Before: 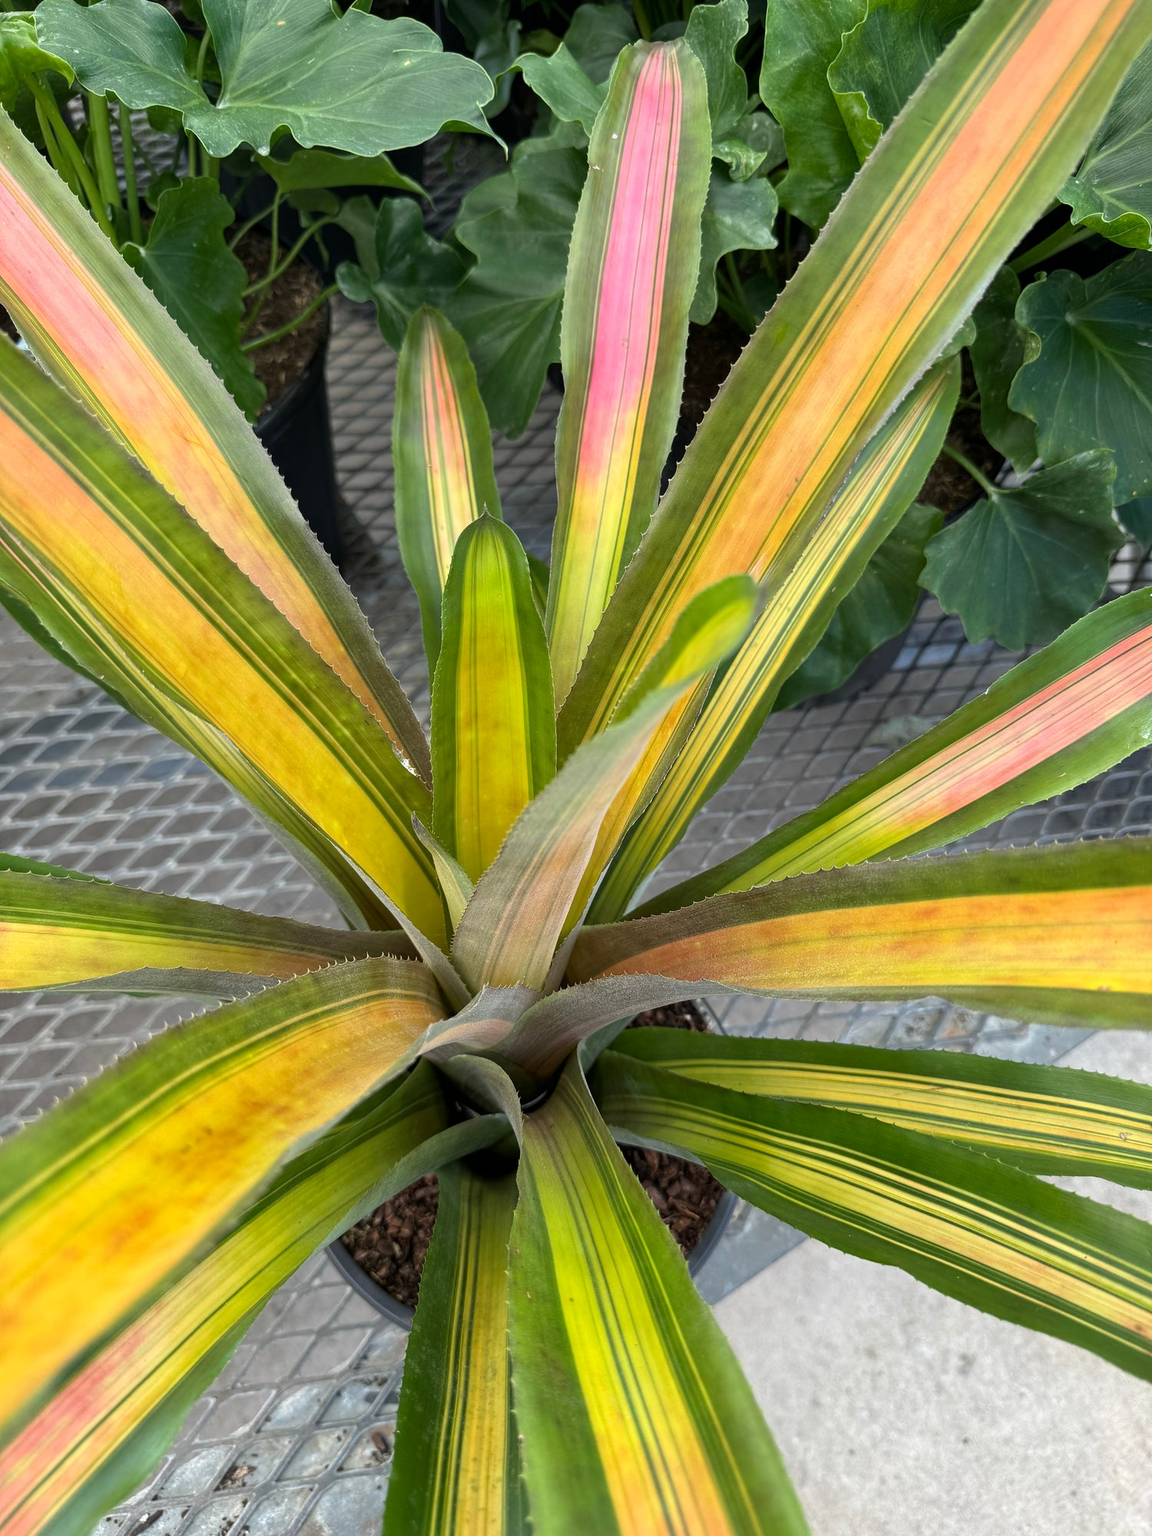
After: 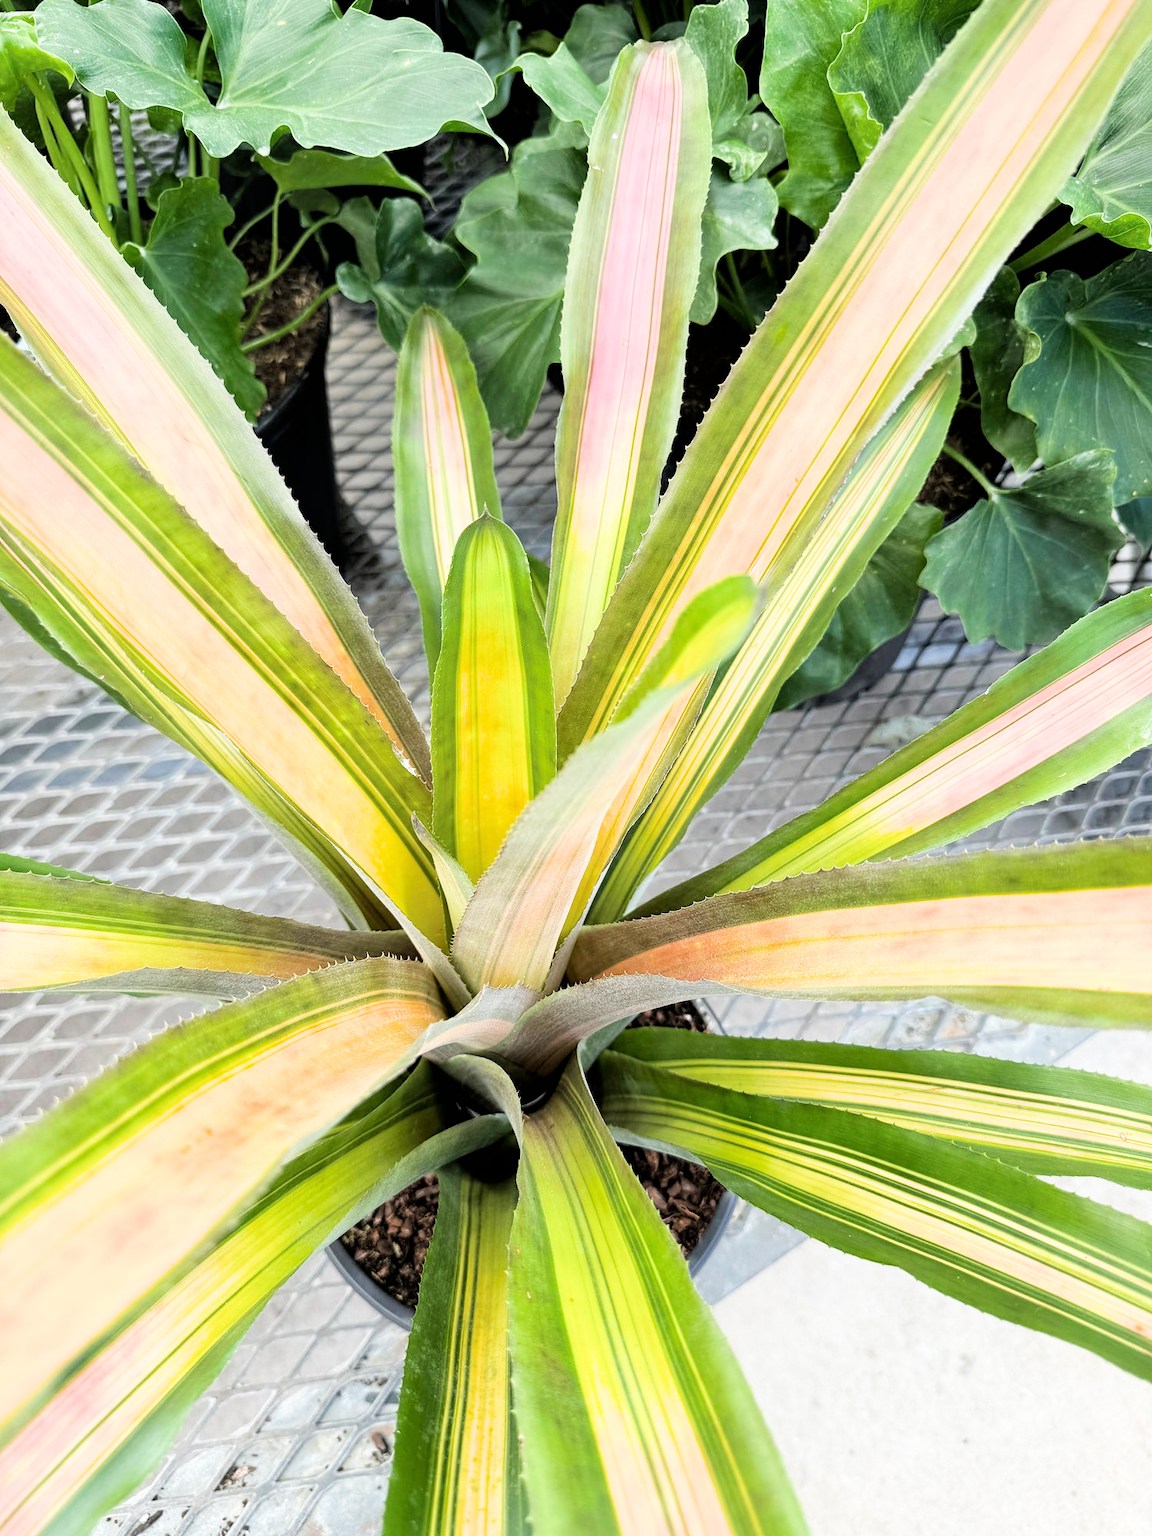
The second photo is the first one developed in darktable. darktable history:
filmic rgb: black relative exposure -5 EV, hardness 2.88, contrast 1.3, highlights saturation mix -30%
exposure: black level correction 0, exposure 1.35 EV, compensate exposure bias true, compensate highlight preservation false
